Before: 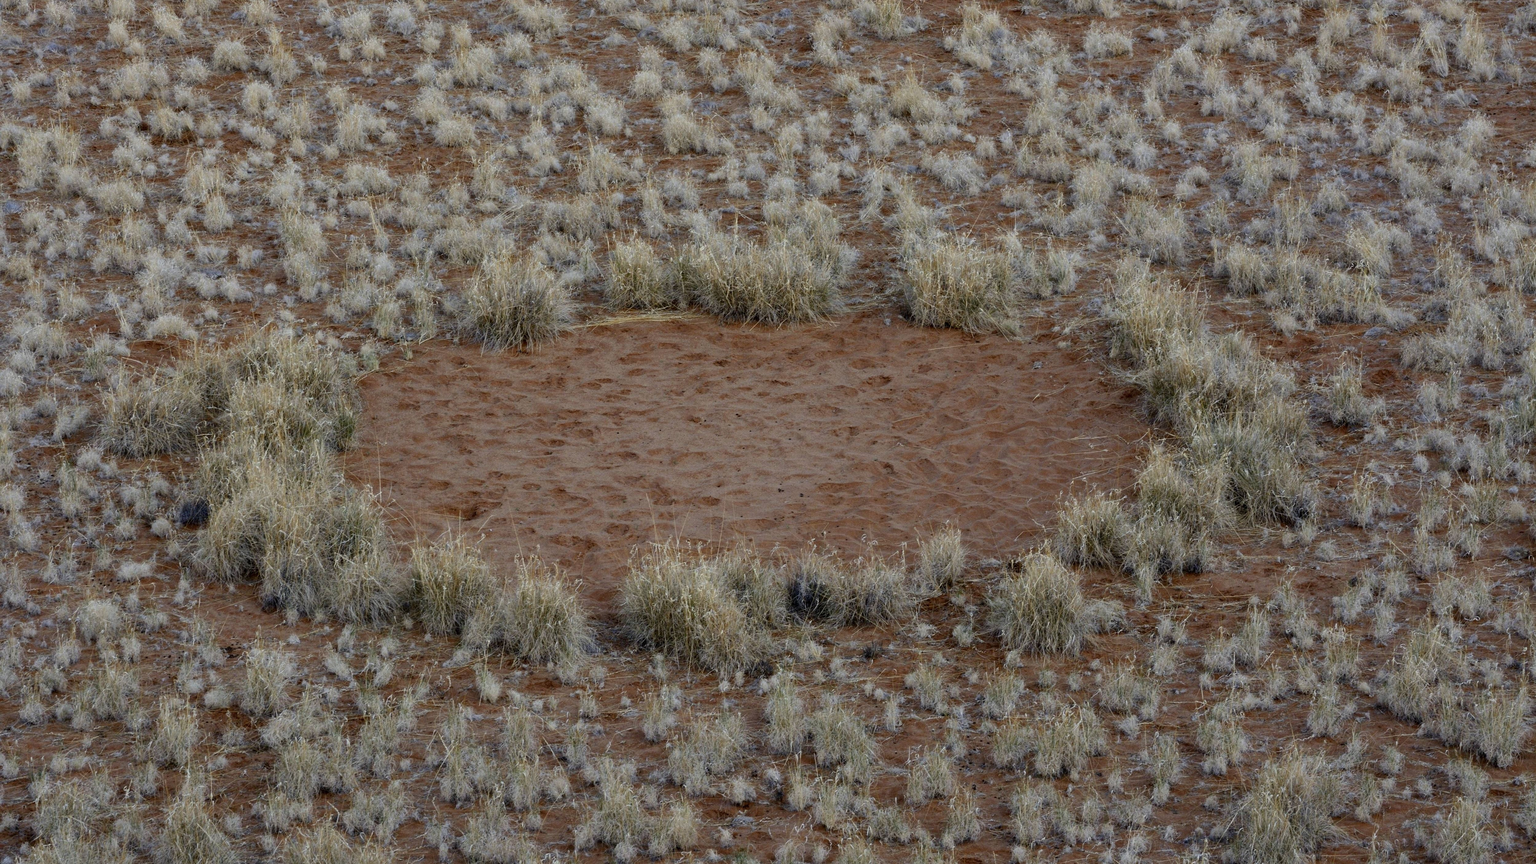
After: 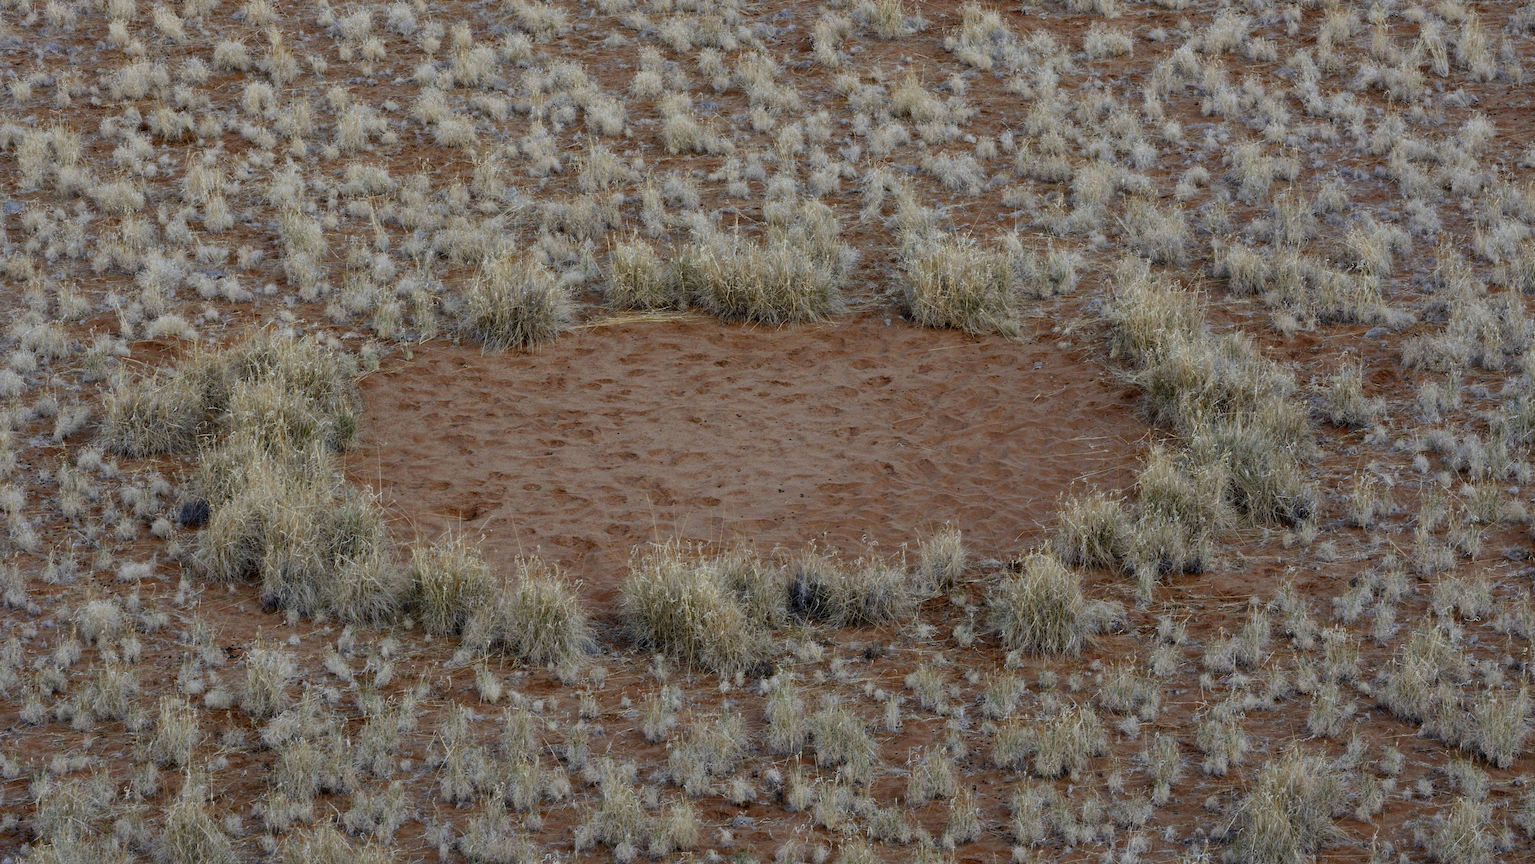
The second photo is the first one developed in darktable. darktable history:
shadows and highlights: shadows 24.79, highlights -25.09
